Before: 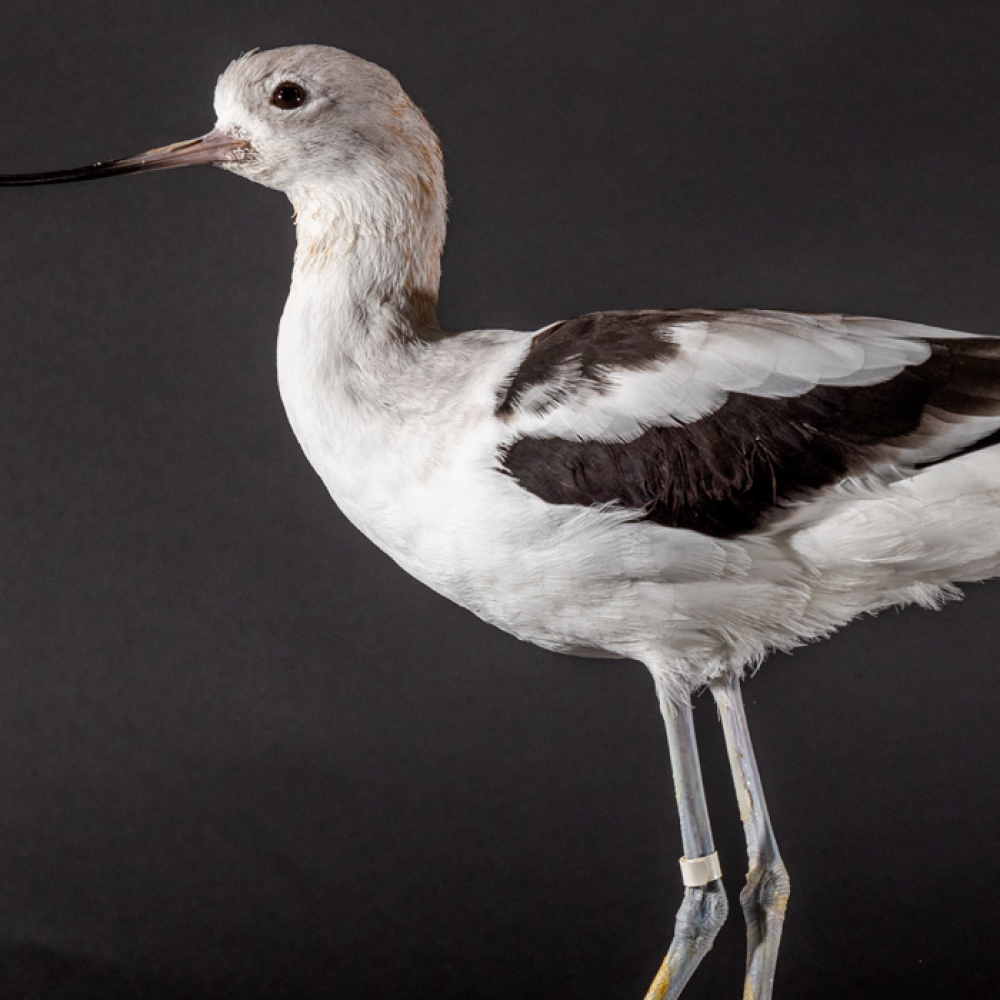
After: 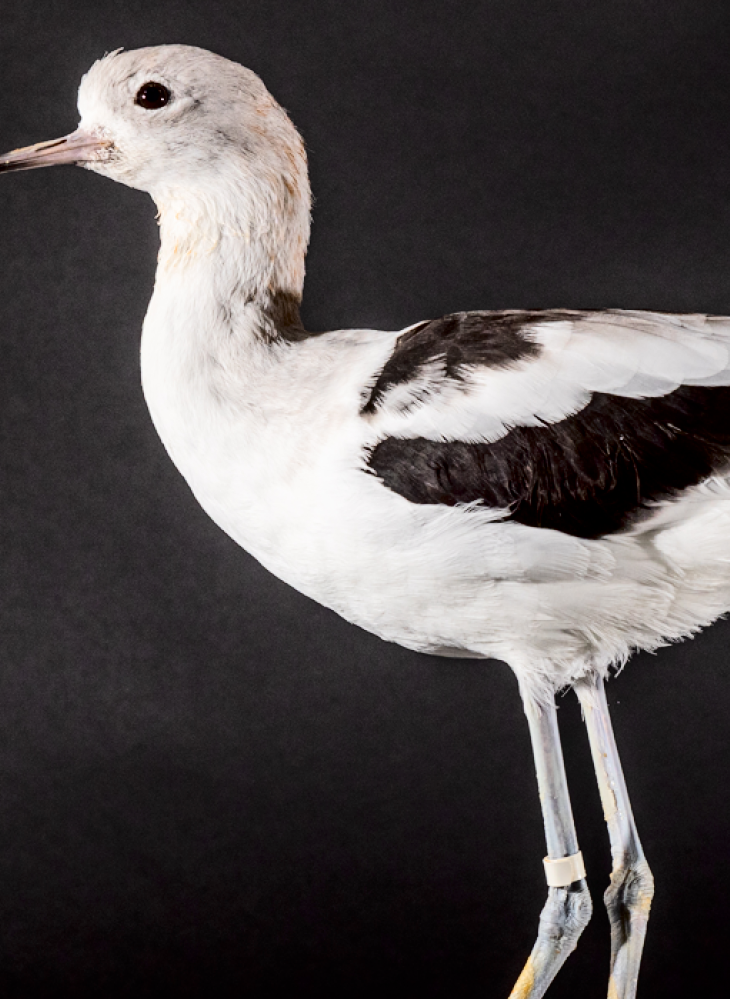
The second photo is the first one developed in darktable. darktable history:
crop: left 13.691%, top 0%, right 13.263%
tone curve: curves: ch0 [(0, 0) (0.004, 0) (0.133, 0.071) (0.341, 0.453) (0.839, 0.922) (1, 1)], color space Lab, independent channels, preserve colors none
